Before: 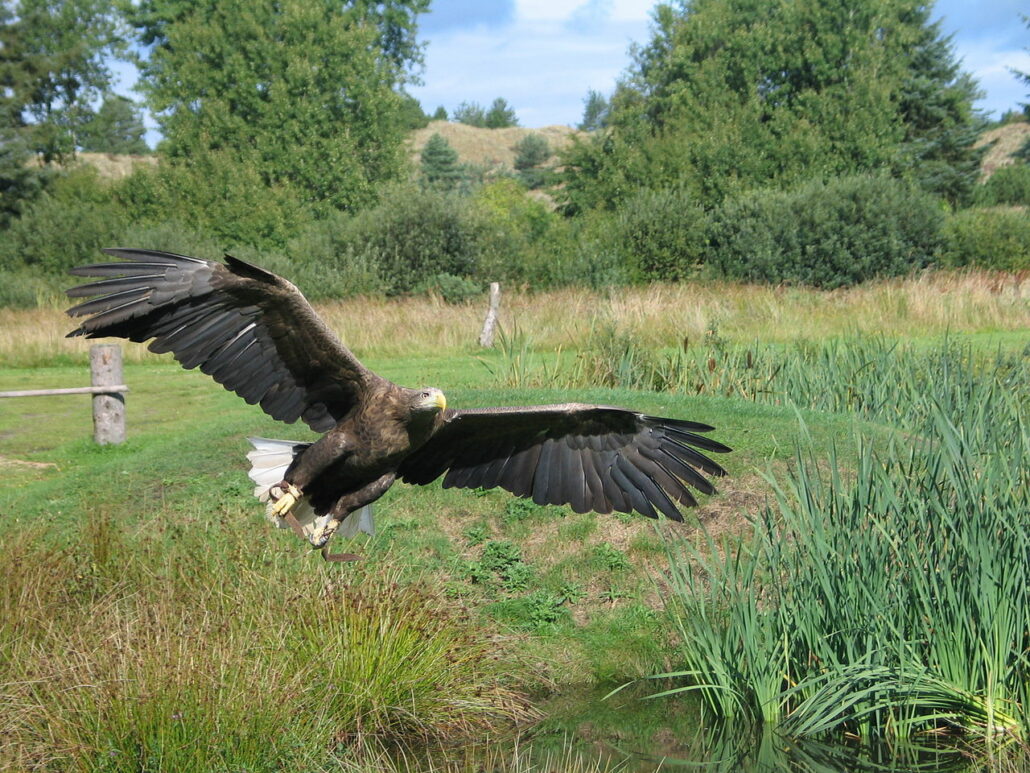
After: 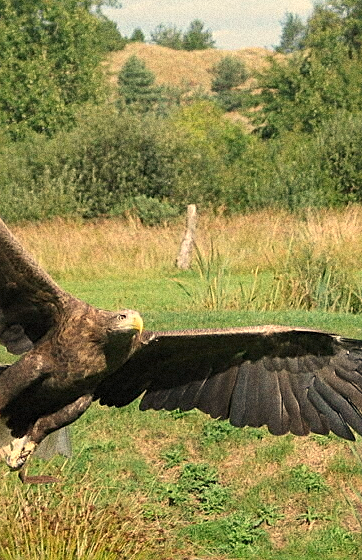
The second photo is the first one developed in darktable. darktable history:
white balance: red 1.138, green 0.996, blue 0.812
crop and rotate: left 29.476%, top 10.214%, right 35.32%, bottom 17.333%
base curve: curves: ch0 [(0, 0) (0.472, 0.508) (1, 1)]
grain: coarseness 14.49 ISO, strength 48.04%, mid-tones bias 35%
sharpen: on, module defaults
